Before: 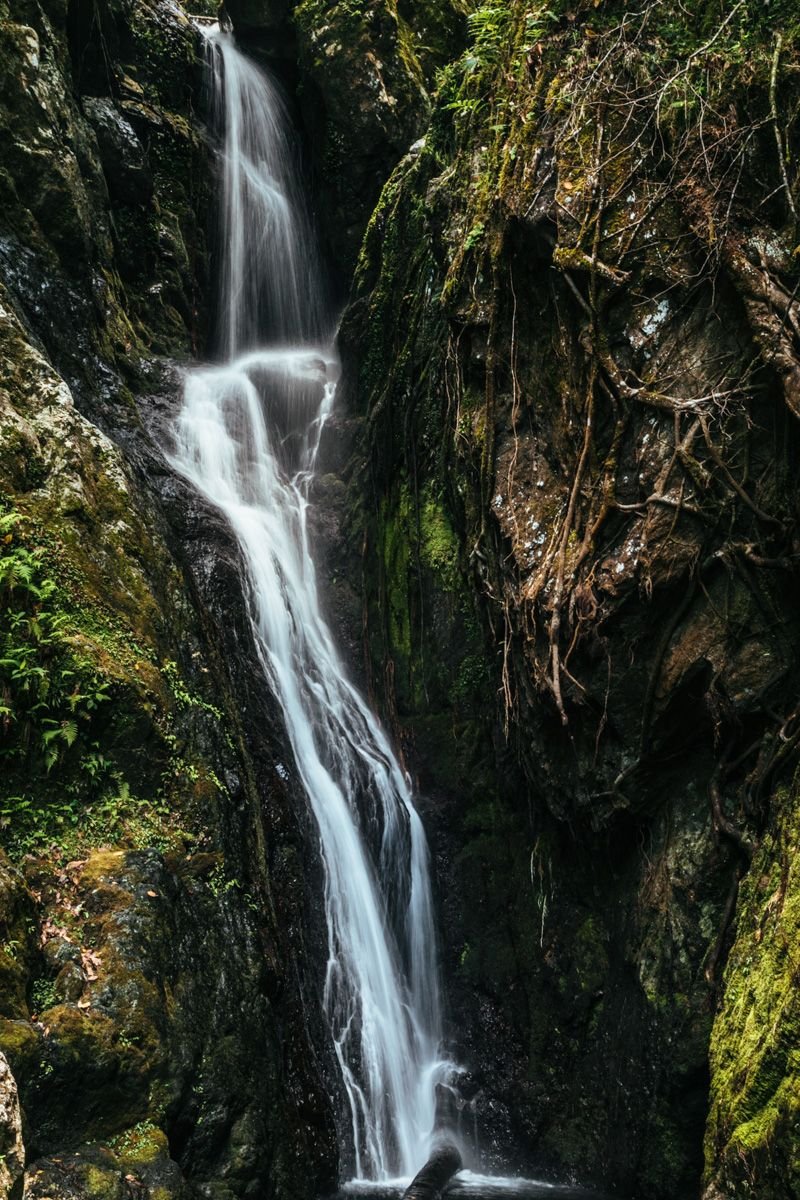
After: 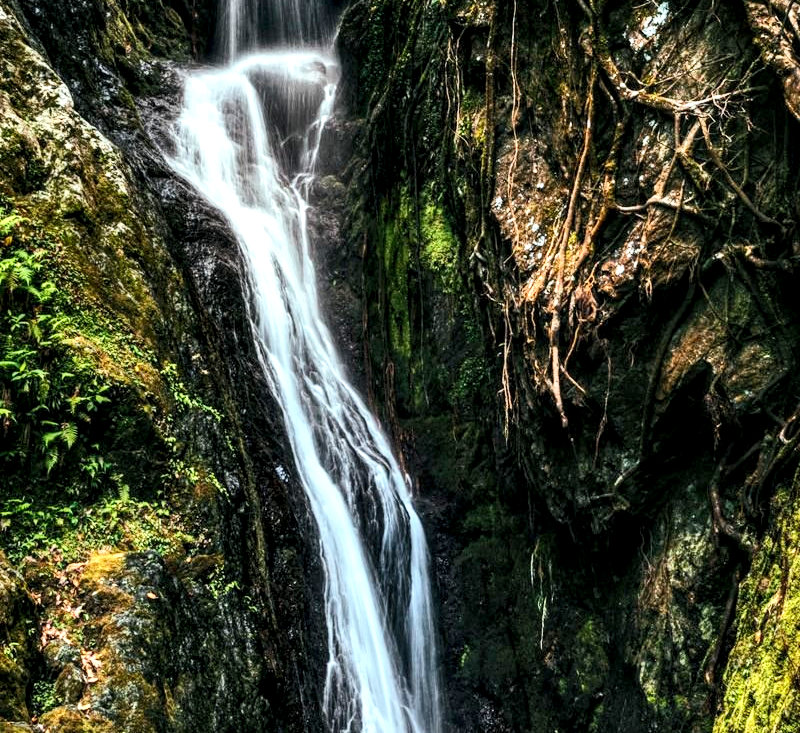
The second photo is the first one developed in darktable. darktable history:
local contrast: highlights 106%, shadows 100%, detail 199%, midtone range 0.2
contrast brightness saturation: contrast 0.233, brightness 0.099, saturation 0.292
crop and rotate: top 24.889%, bottom 13.998%
shadows and highlights: shadows 52.08, highlights -28.22, soften with gaussian
